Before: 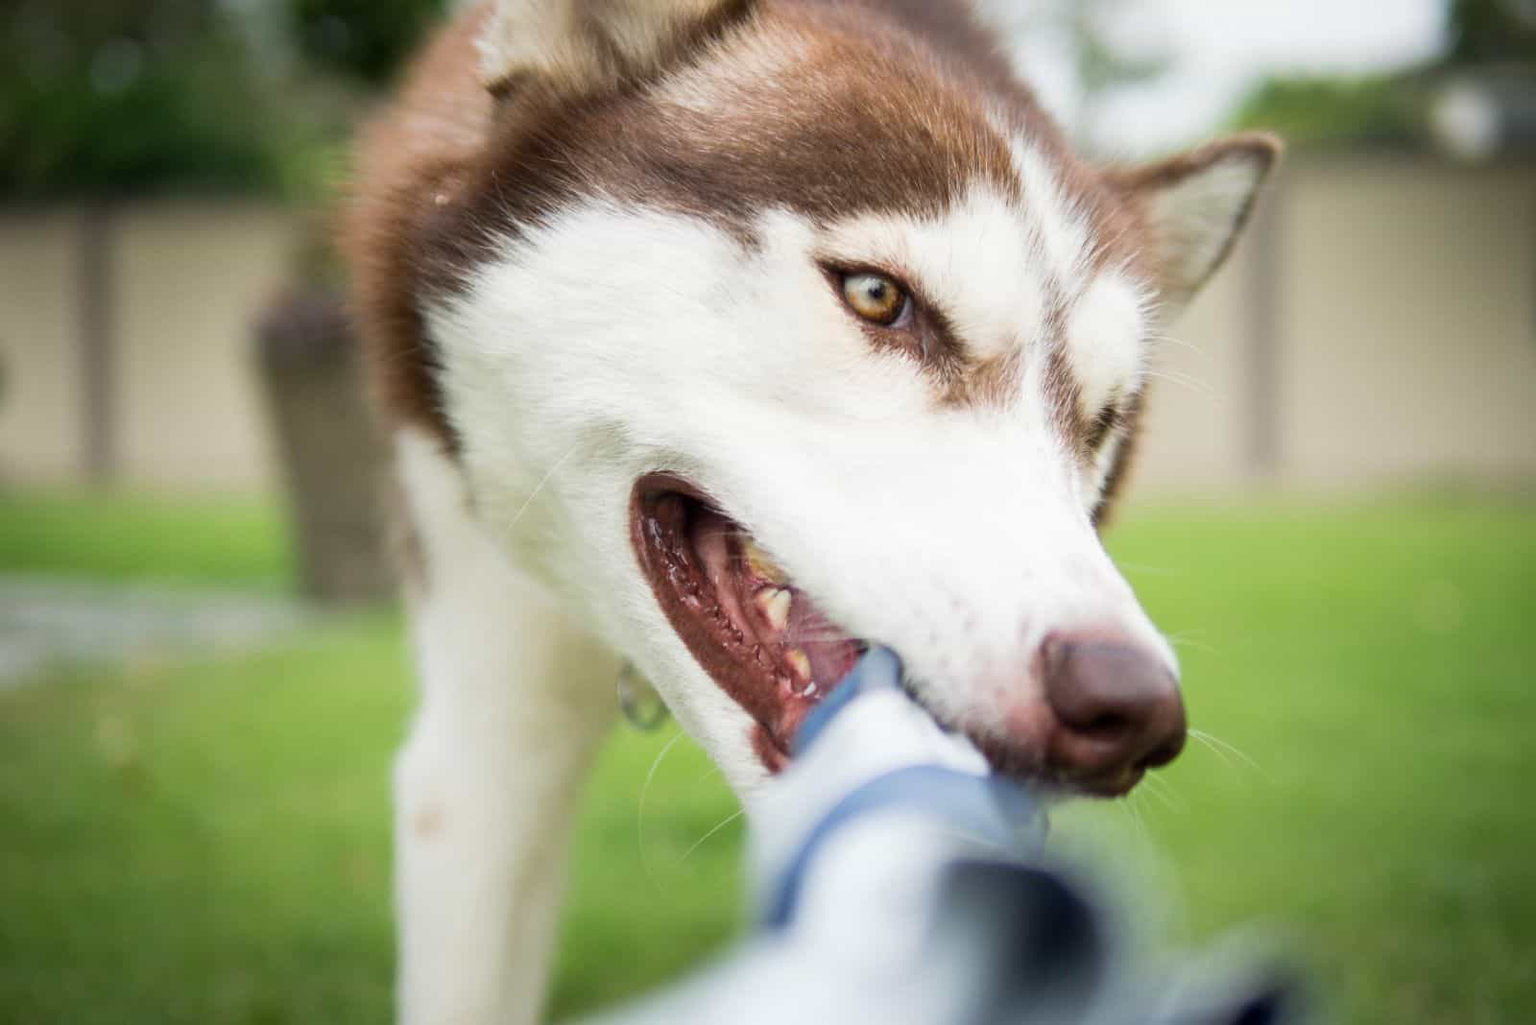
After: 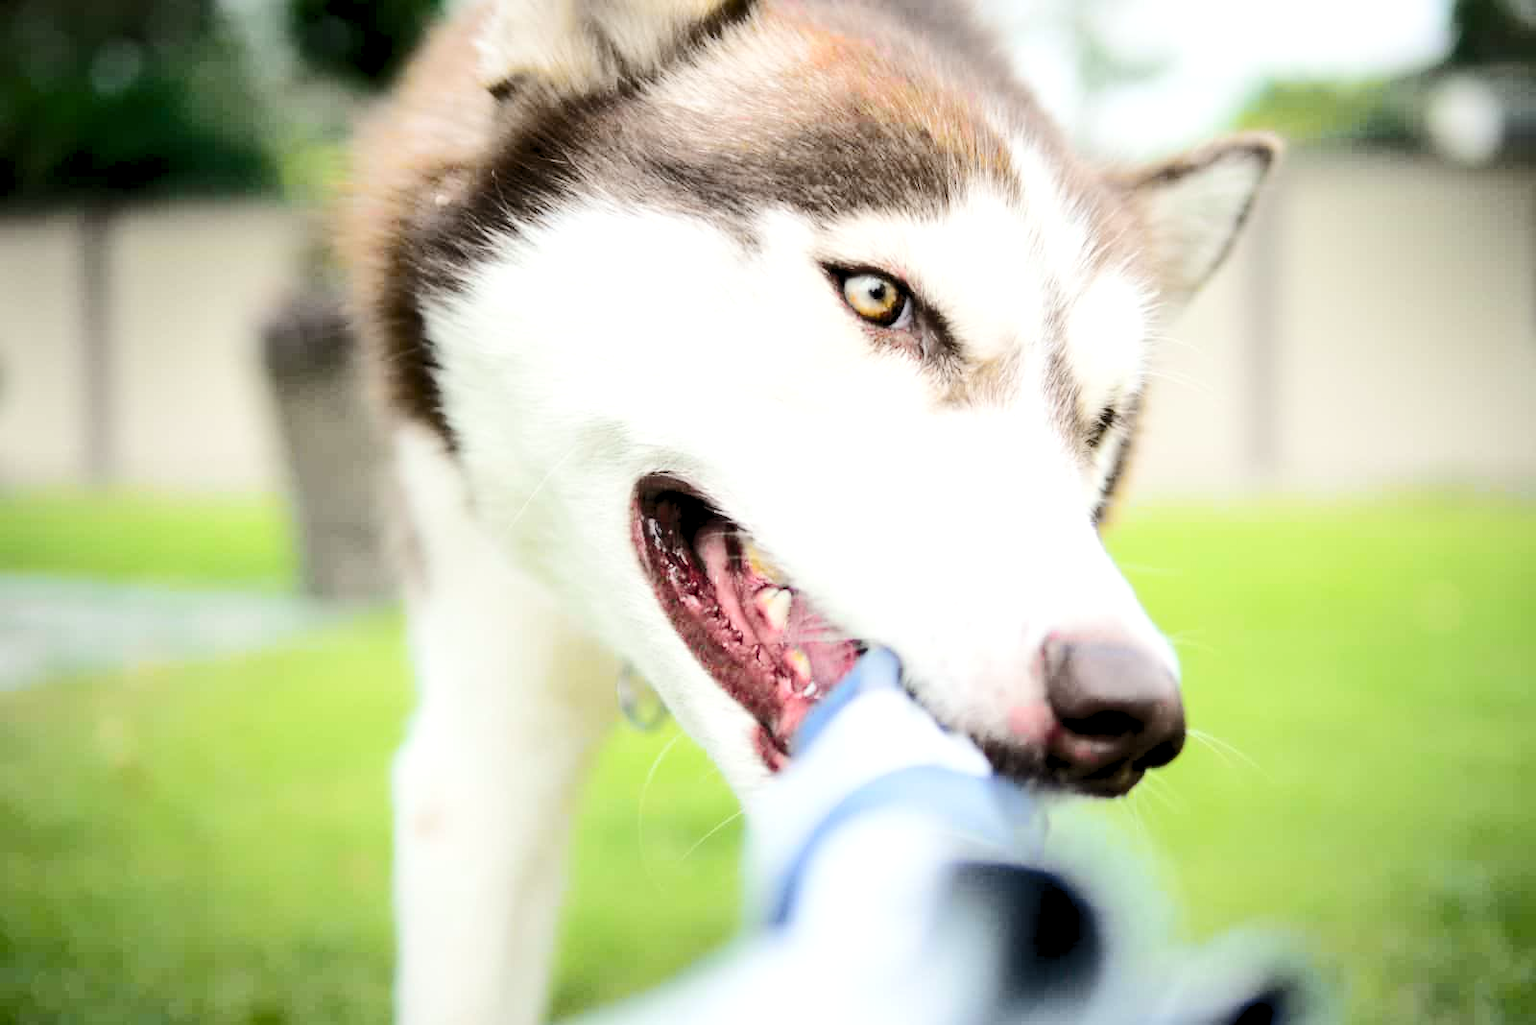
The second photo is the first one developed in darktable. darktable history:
levels: black 3.83%, white 90.64%, levels [0.044, 0.416, 0.908]
tone curve: curves: ch0 [(0, 0) (0.094, 0.039) (0.243, 0.155) (0.411, 0.482) (0.479, 0.583) (0.654, 0.742) (0.793, 0.851) (0.994, 0.974)]; ch1 [(0, 0) (0.161, 0.092) (0.35, 0.33) (0.392, 0.392) (0.456, 0.456) (0.505, 0.502) (0.537, 0.518) (0.553, 0.53) (0.573, 0.569) (0.718, 0.718) (1, 1)]; ch2 [(0, 0) (0.346, 0.362) (0.411, 0.412) (0.502, 0.502) (0.531, 0.521) (0.576, 0.553) (0.615, 0.621) (1, 1)], color space Lab, independent channels, preserve colors none
